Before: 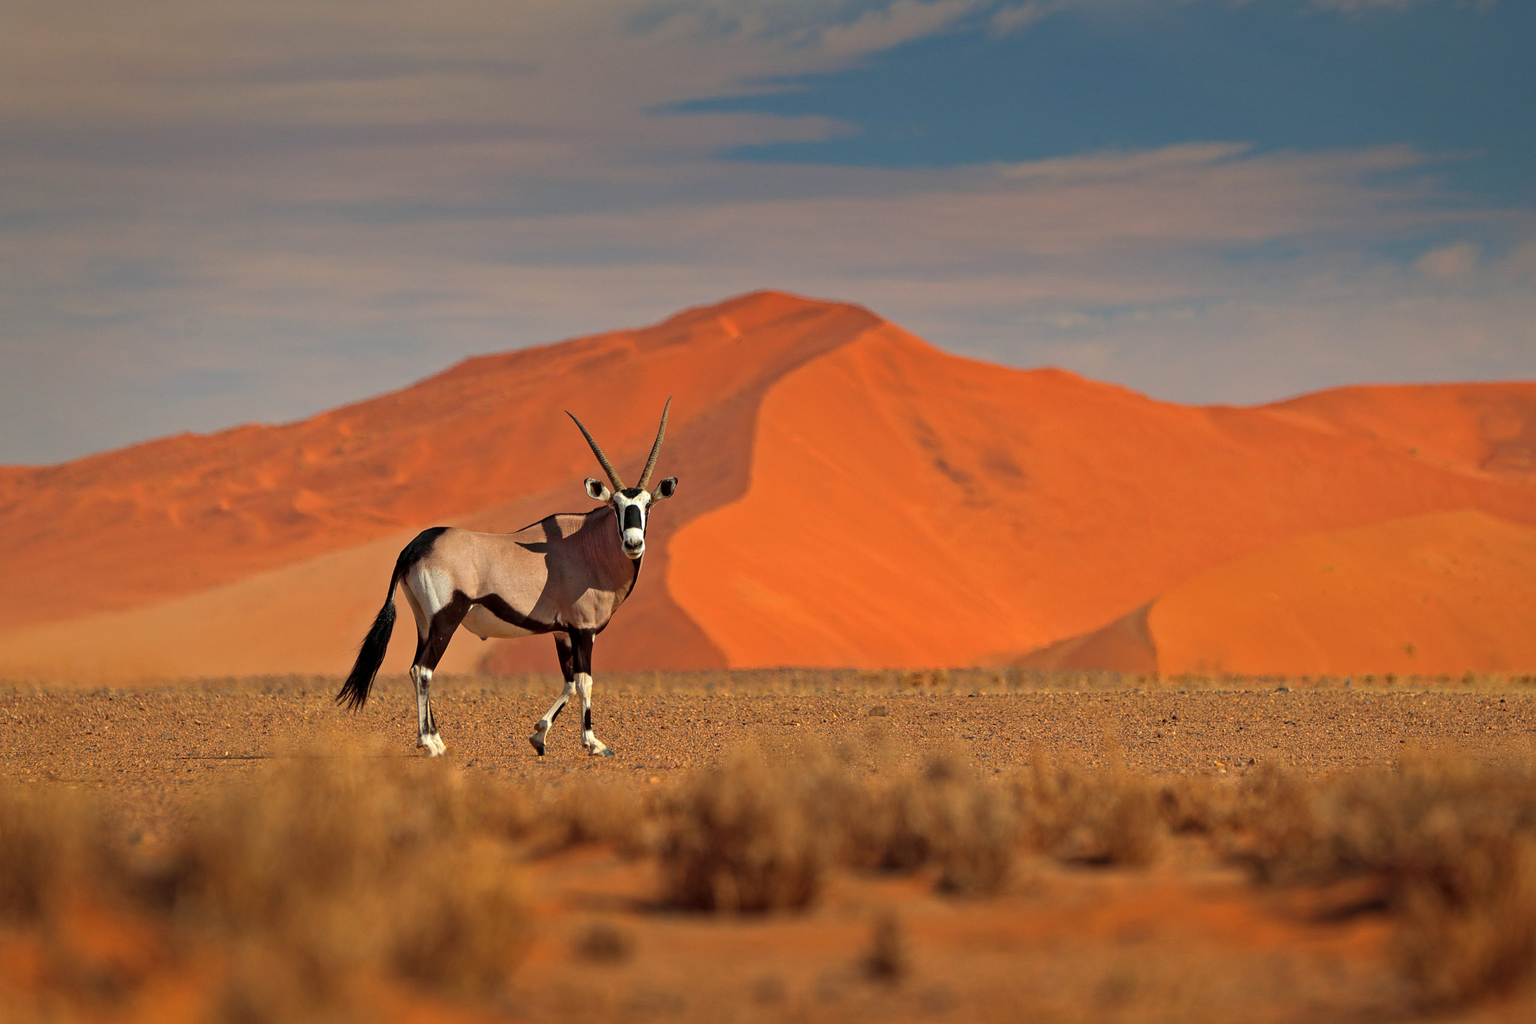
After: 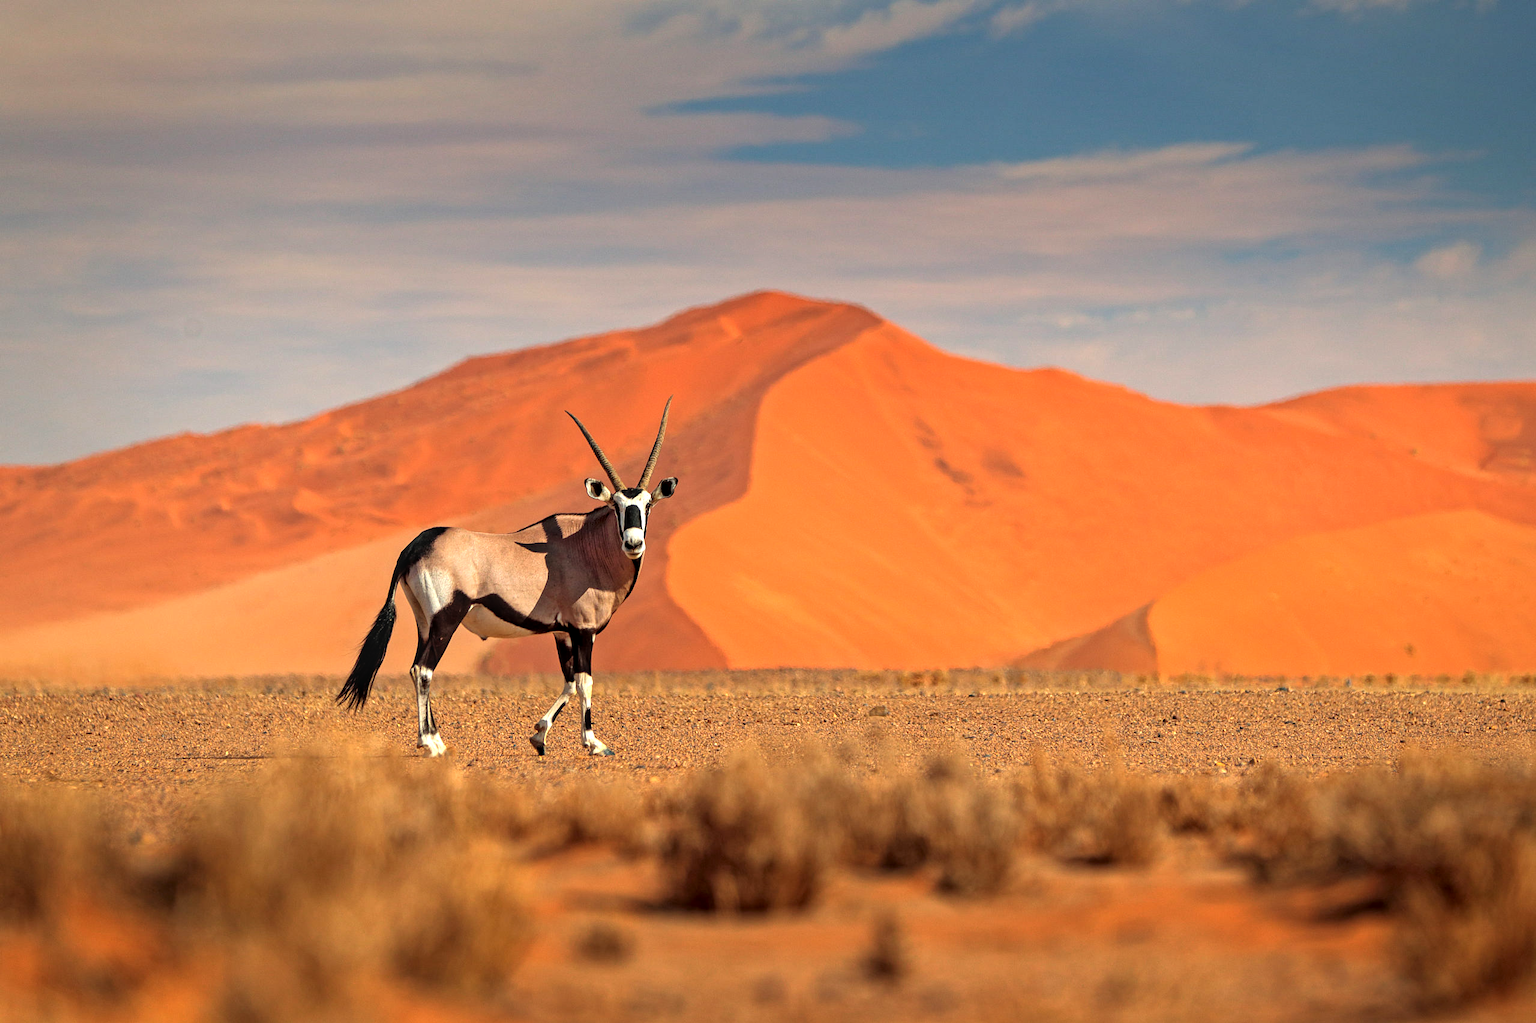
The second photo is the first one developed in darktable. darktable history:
local contrast: on, module defaults
tone equalizer: -8 EV -0.729 EV, -7 EV -0.676 EV, -6 EV -0.575 EV, -5 EV -0.375 EV, -3 EV 0.388 EV, -2 EV 0.6 EV, -1 EV 0.691 EV, +0 EV 0.729 EV
